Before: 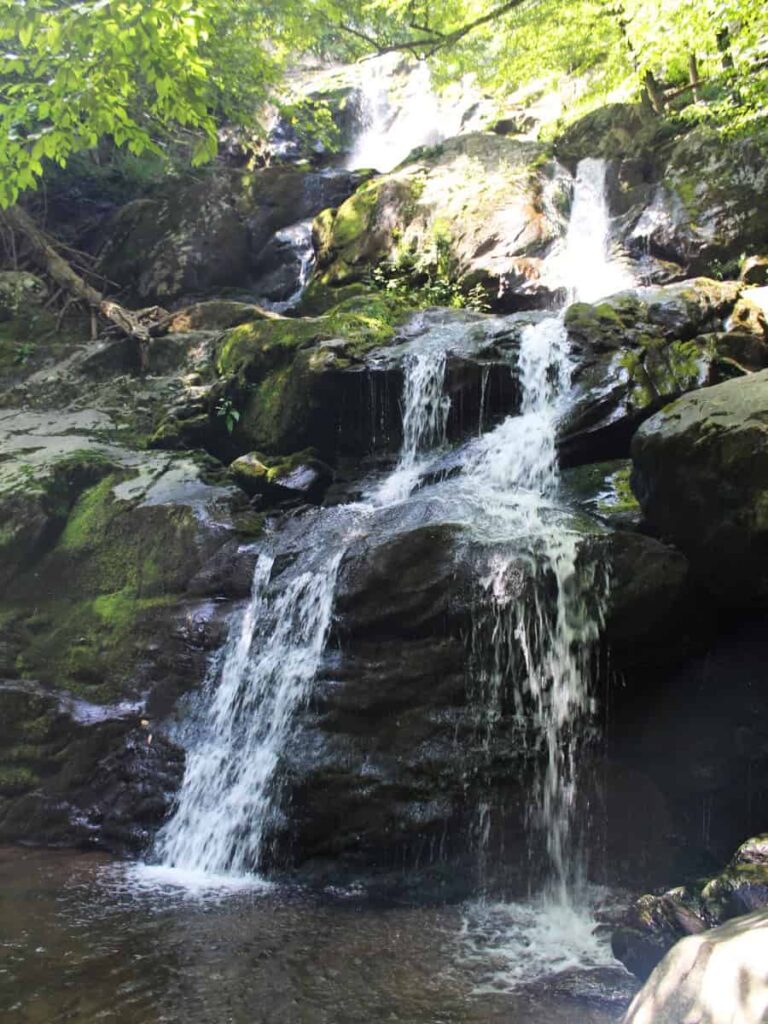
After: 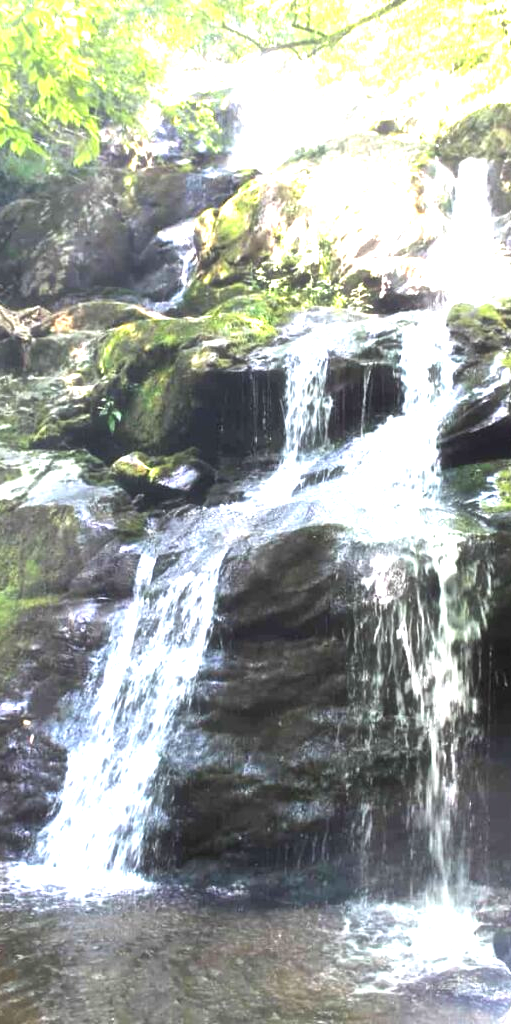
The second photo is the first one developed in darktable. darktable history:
haze removal: strength -0.09, distance 0.358, compatibility mode true, adaptive false
exposure: black level correction 0, exposure 1.675 EV, compensate exposure bias true, compensate highlight preservation false
crop: left 15.419%, right 17.914%
